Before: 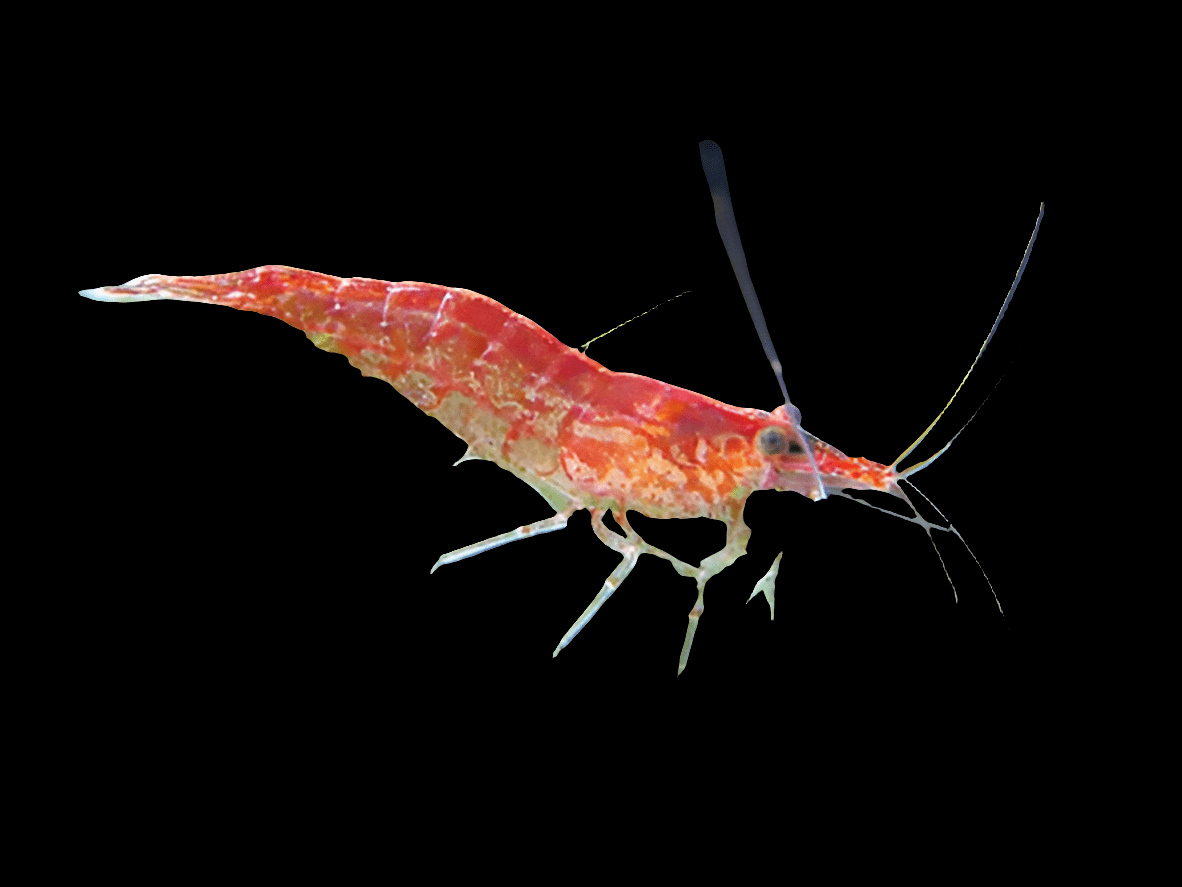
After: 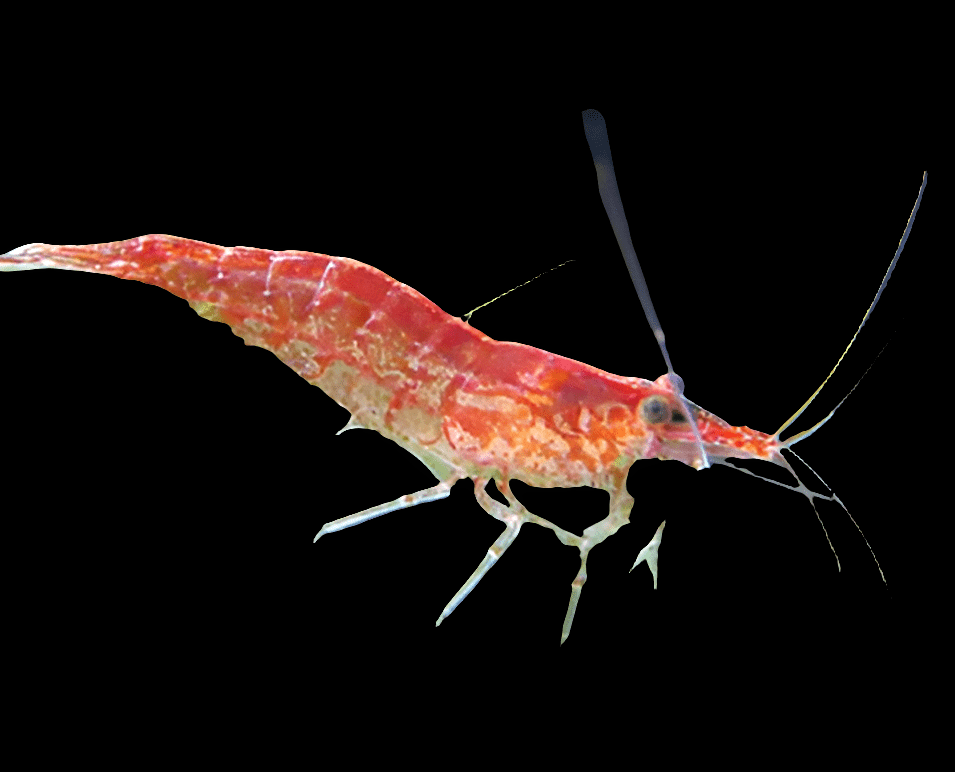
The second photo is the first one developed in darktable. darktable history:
local contrast: highlights 106%, shadows 99%, detail 120%, midtone range 0.2
crop: left 9.978%, top 3.581%, right 9.184%, bottom 9.273%
